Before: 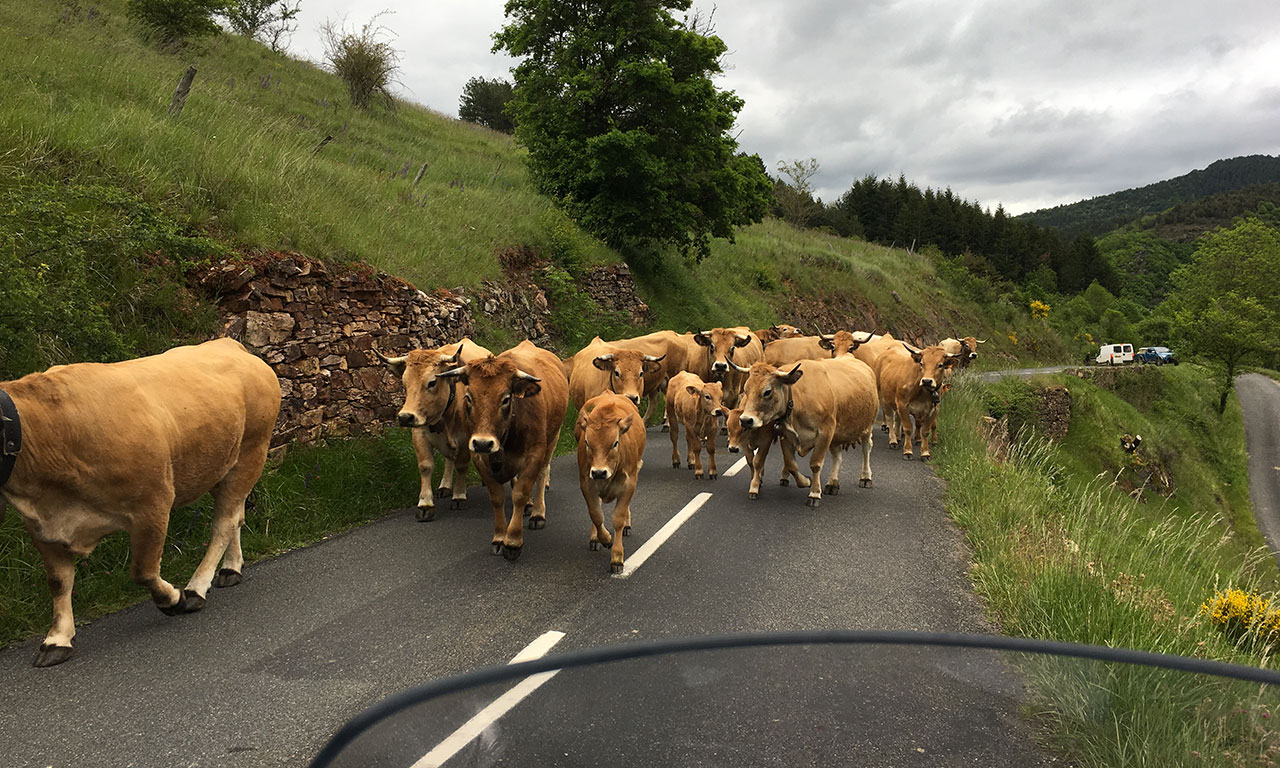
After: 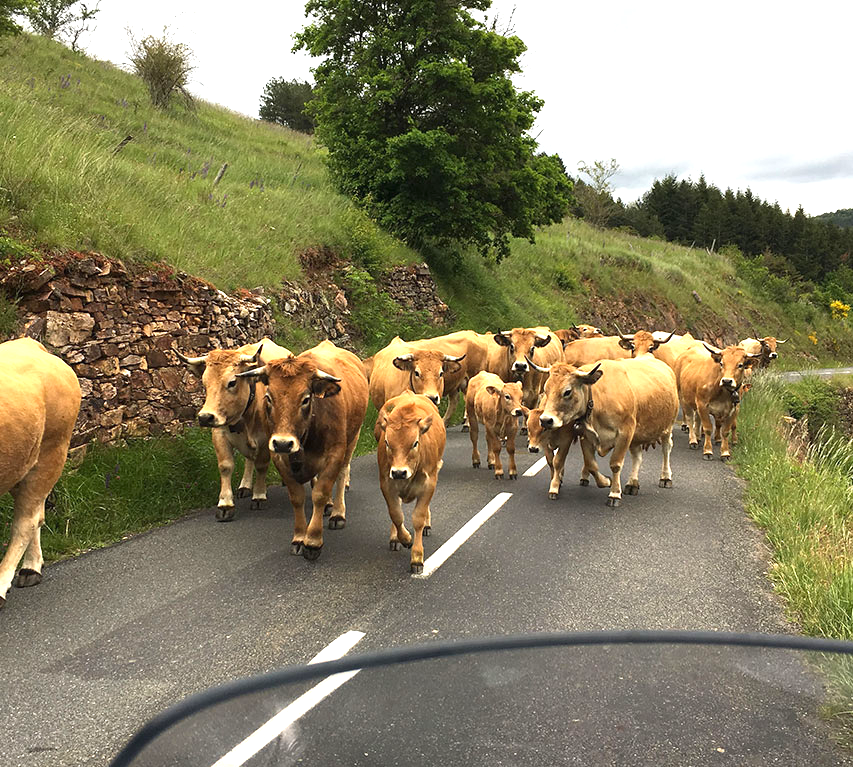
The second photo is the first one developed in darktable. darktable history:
crop and rotate: left 15.63%, right 17.686%
exposure: black level correction 0, exposure 1.022 EV, compensate highlight preservation false
